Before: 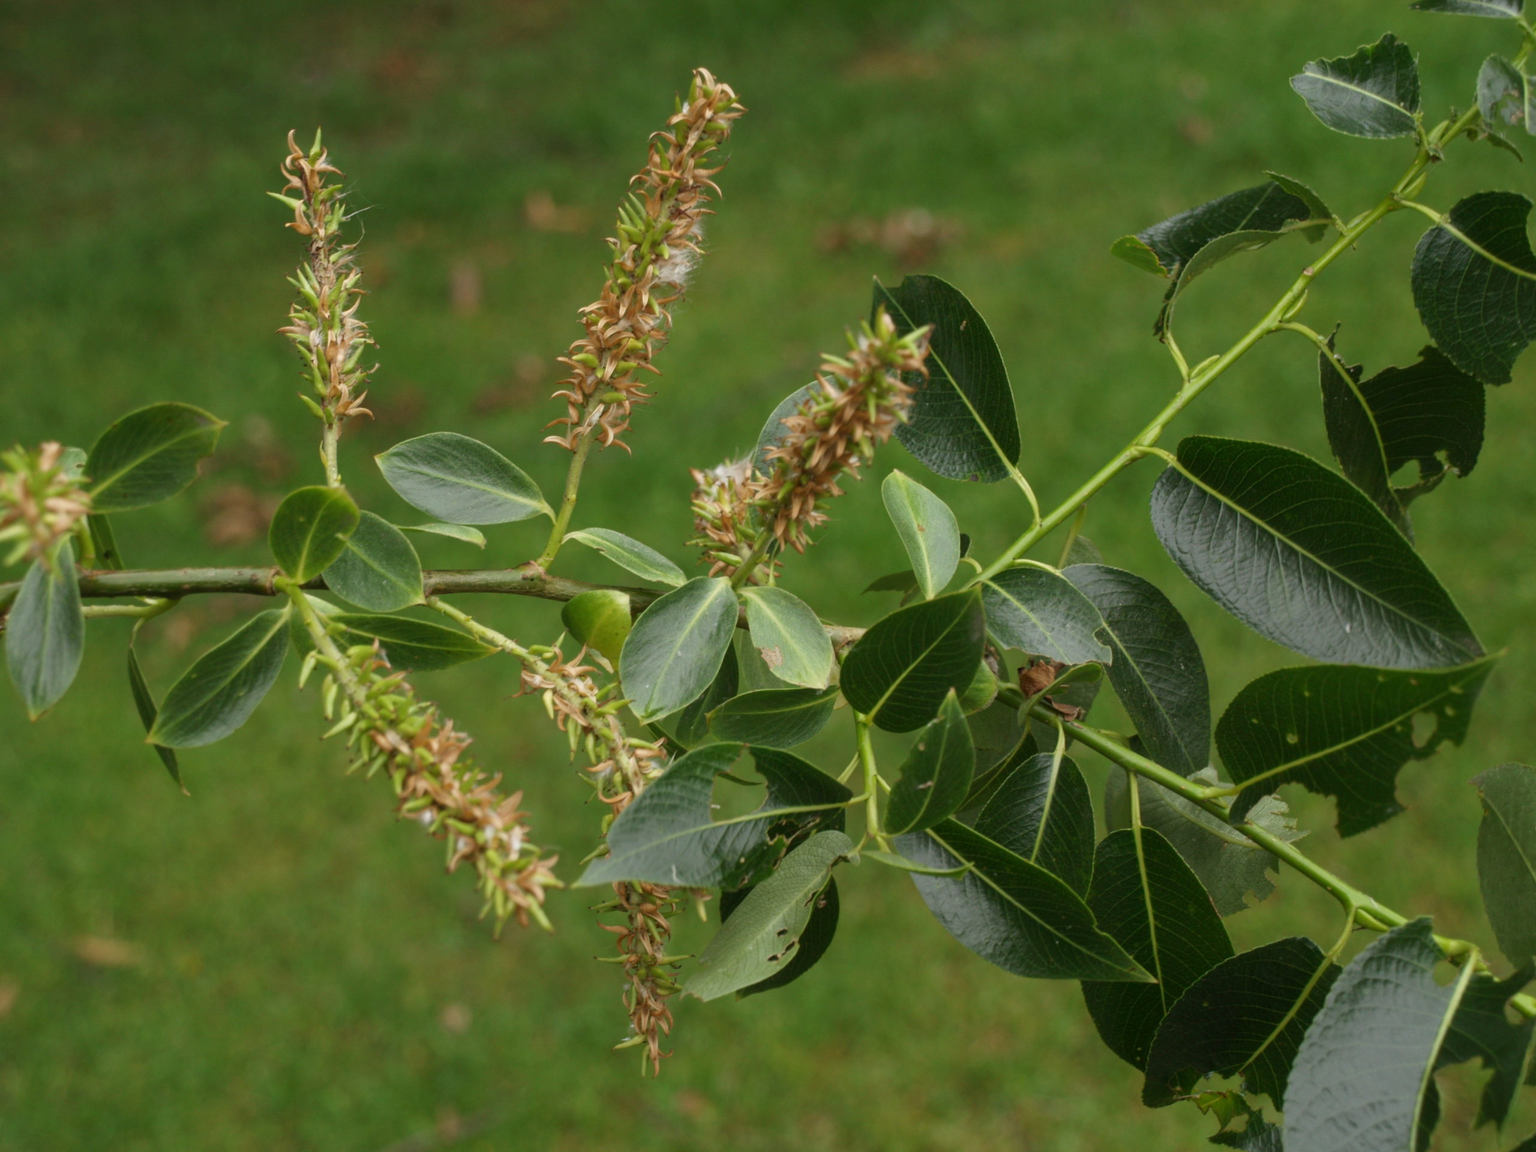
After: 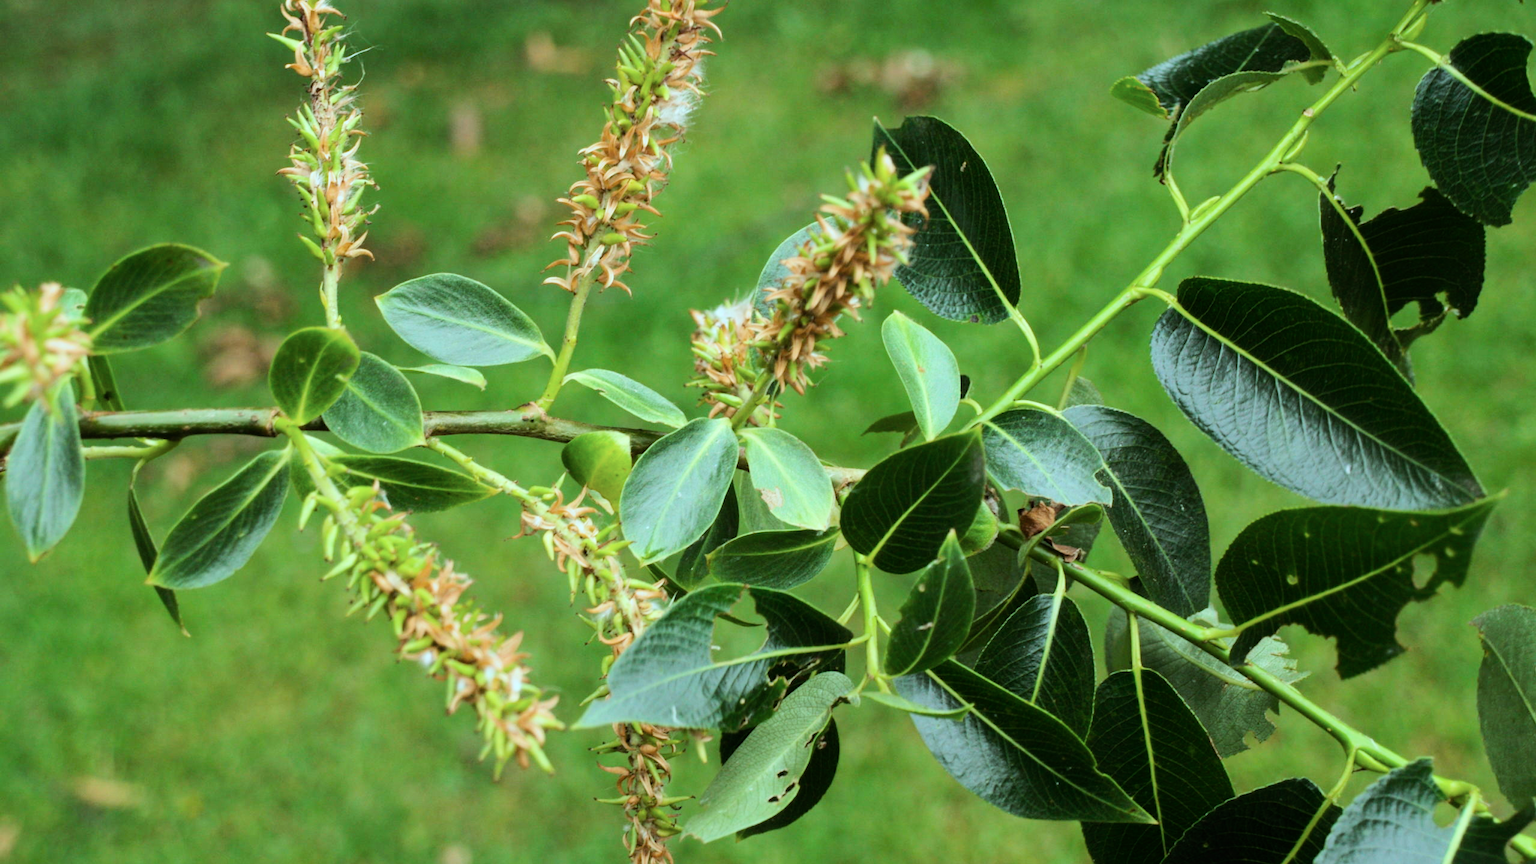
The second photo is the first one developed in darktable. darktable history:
tone equalizer: -8 EV -0.75 EV, -7 EV -0.7 EV, -6 EV -0.6 EV, -5 EV -0.4 EV, -3 EV 0.4 EV, -2 EV 0.6 EV, -1 EV 0.7 EV, +0 EV 0.75 EV, edges refinement/feathering 500, mask exposure compensation -1.57 EV, preserve details no
filmic rgb: black relative exposure -7.65 EV, white relative exposure 4.56 EV, hardness 3.61, color science v6 (2022)
color balance: output saturation 110%
crop: top 13.819%, bottom 11.169%
contrast brightness saturation: contrast 0.07
exposure: exposure 0.781 EV, compensate highlight preservation false
color correction: highlights a* -11.71, highlights b* -15.58
